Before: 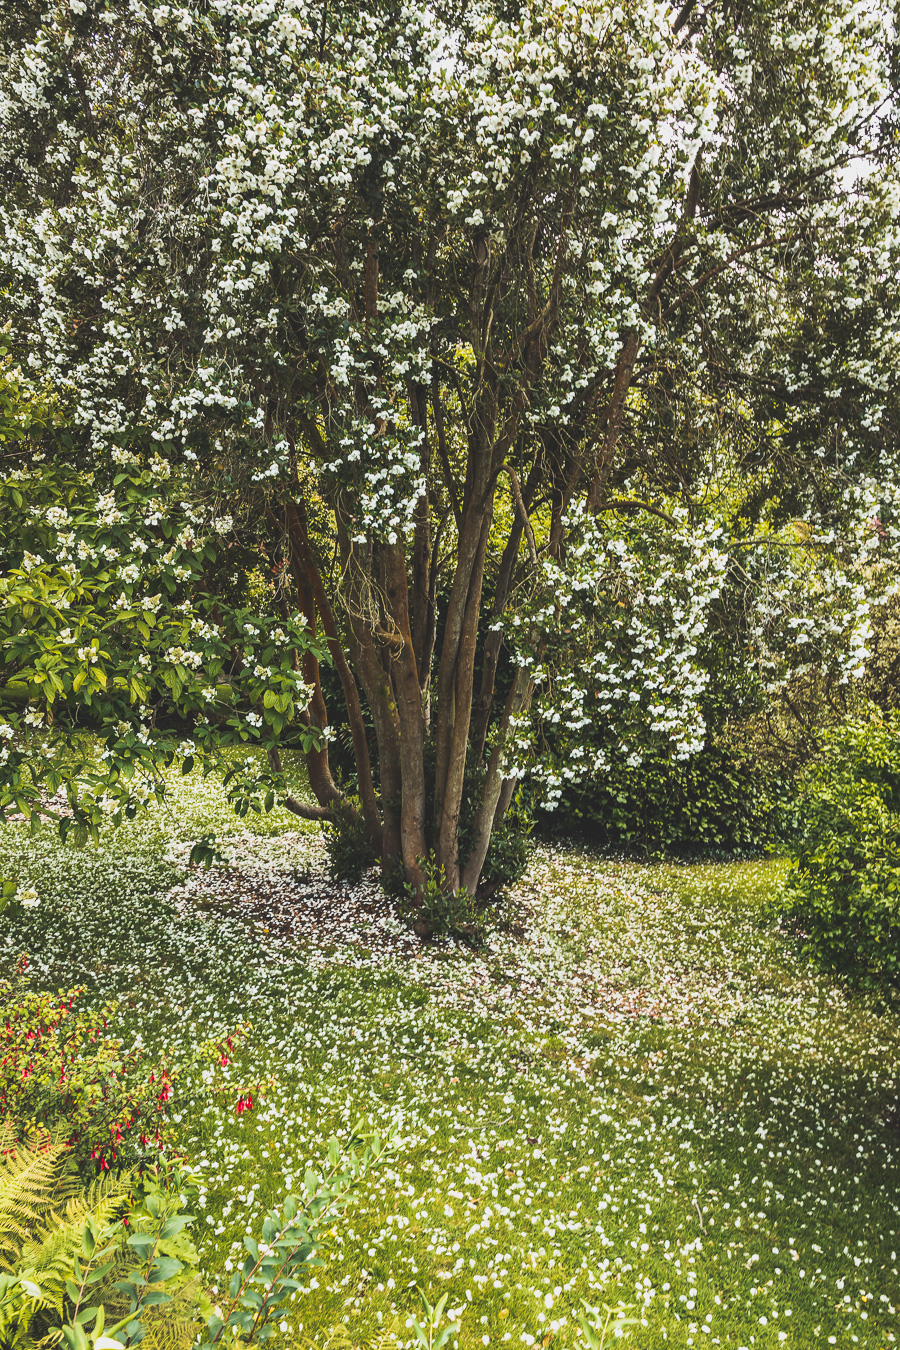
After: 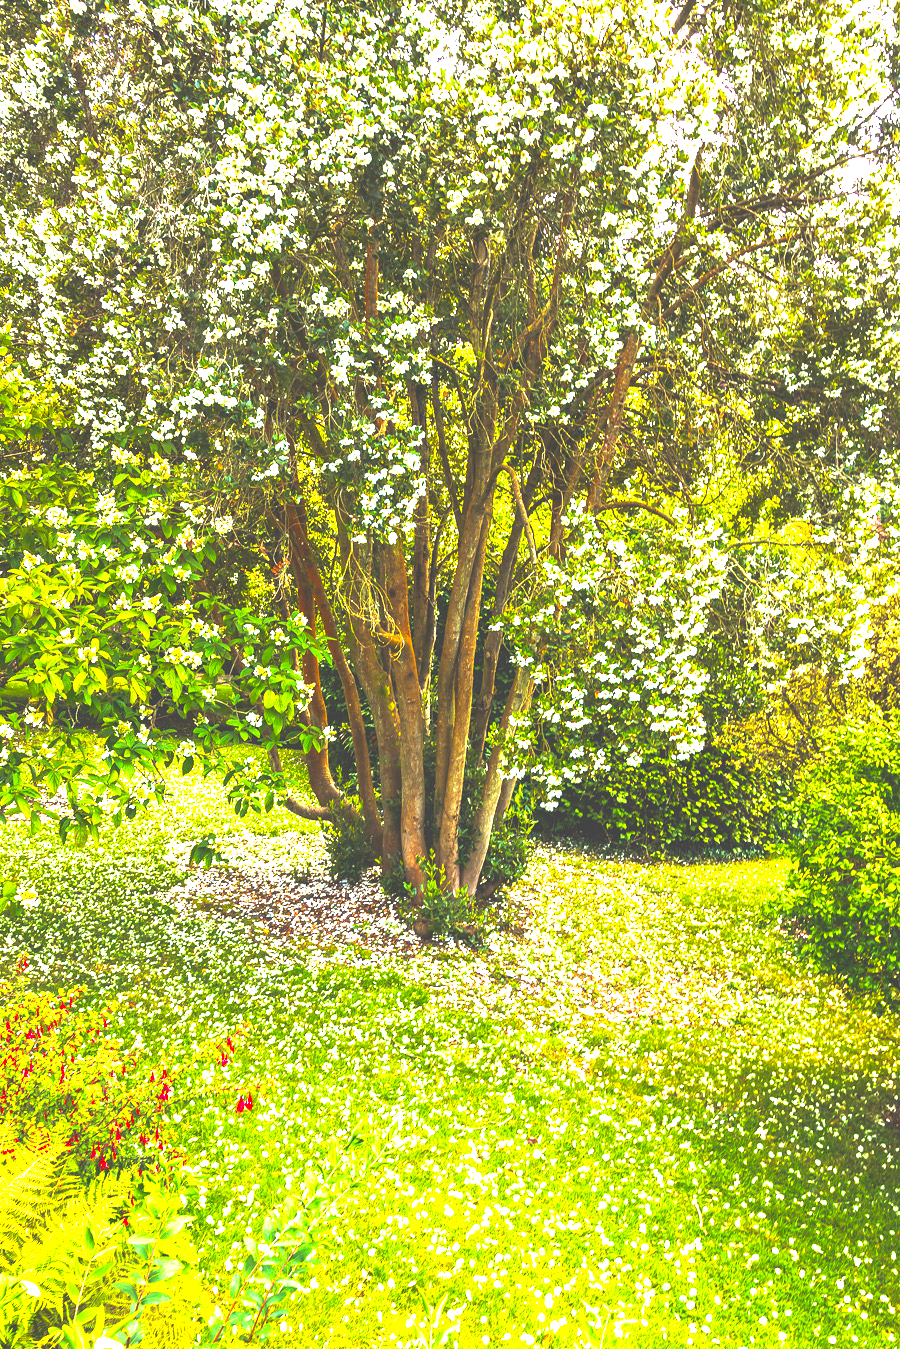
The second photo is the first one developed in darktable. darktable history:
tone equalizer: -8 EV -0.439 EV, -7 EV -0.398 EV, -6 EV -0.366 EV, -5 EV -0.229 EV, -3 EV 0.254 EV, -2 EV 0.325 EV, -1 EV 0.404 EV, +0 EV 0.403 EV
color correction: highlights b* -0.043, saturation 1.85
exposure: black level correction 0, exposure 1.386 EV, compensate highlight preservation false
crop: bottom 0.063%
